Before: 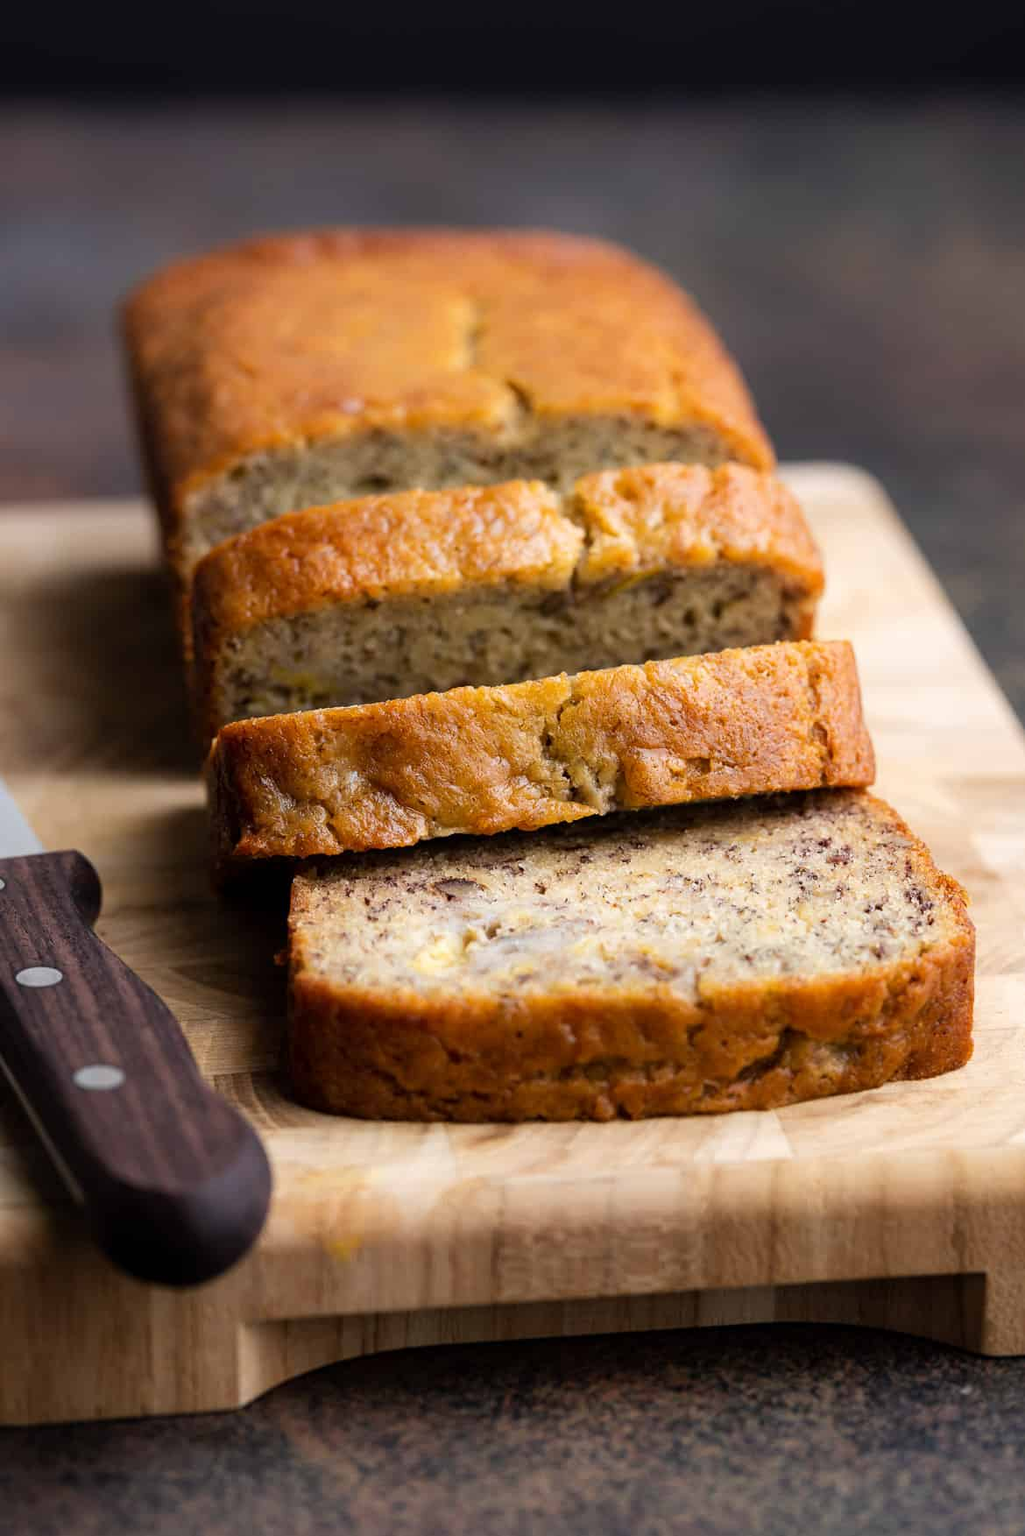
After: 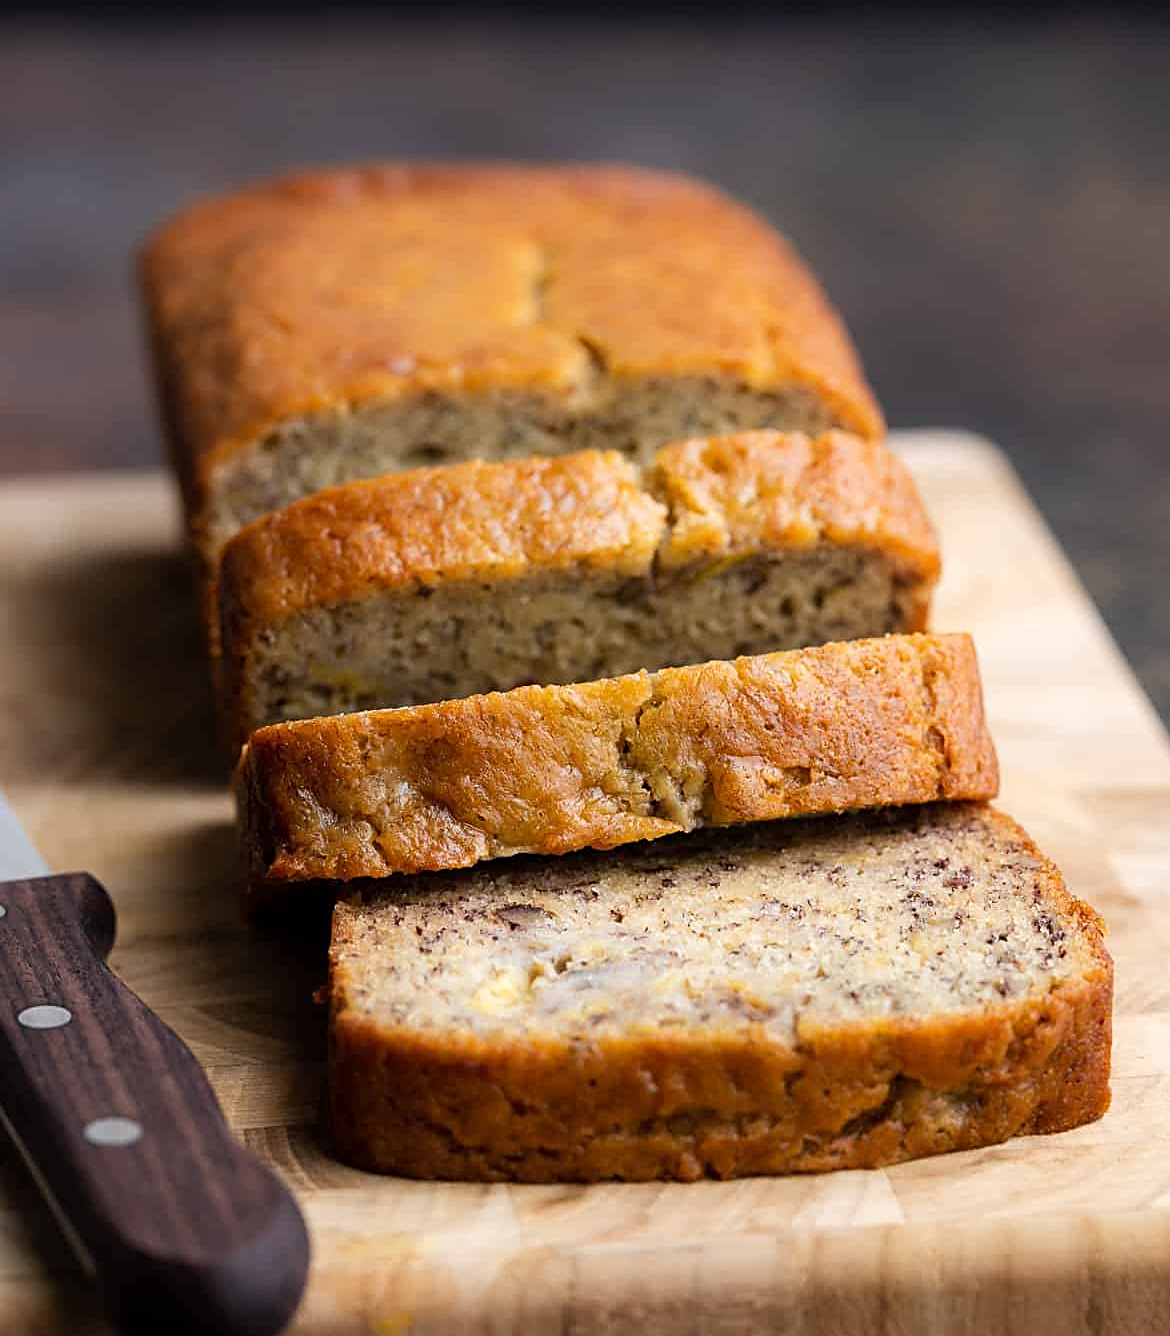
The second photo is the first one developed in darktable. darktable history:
crop: top 5.628%, bottom 18.125%
sharpen: on, module defaults
